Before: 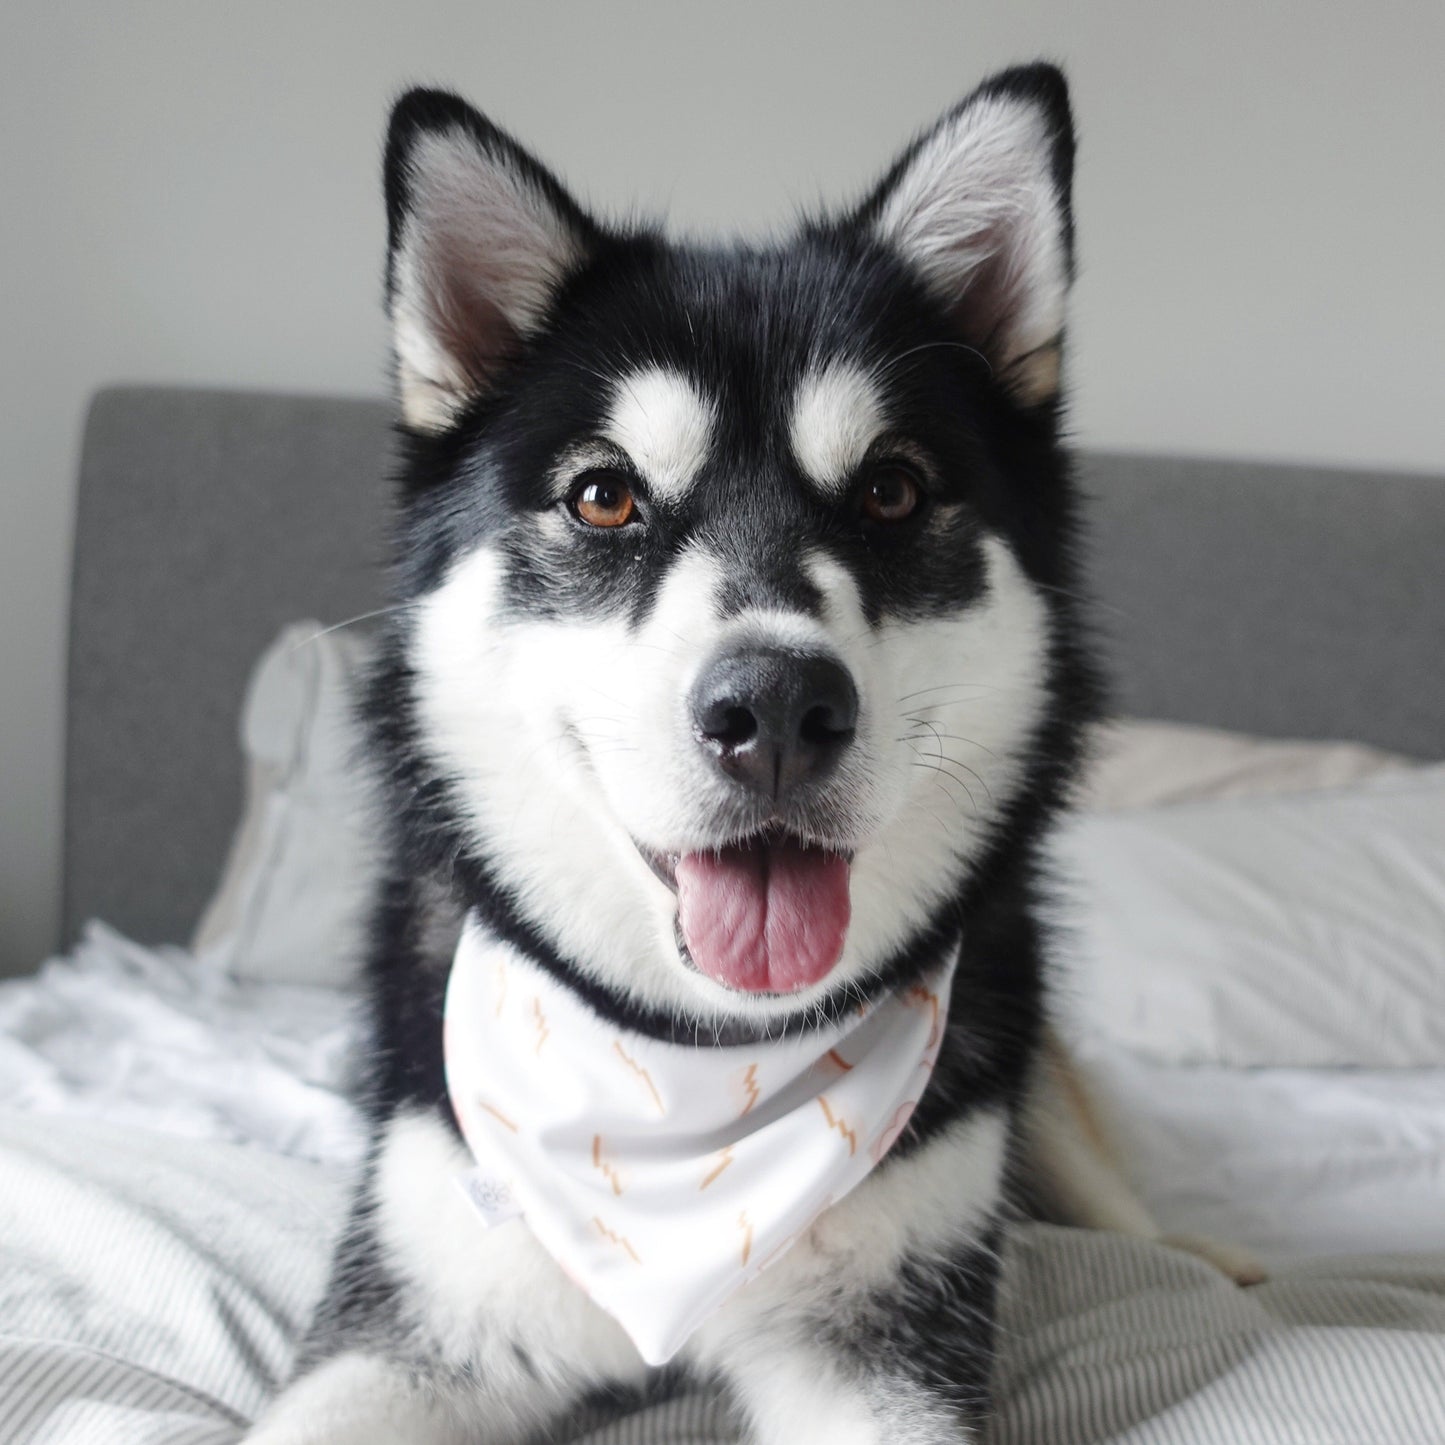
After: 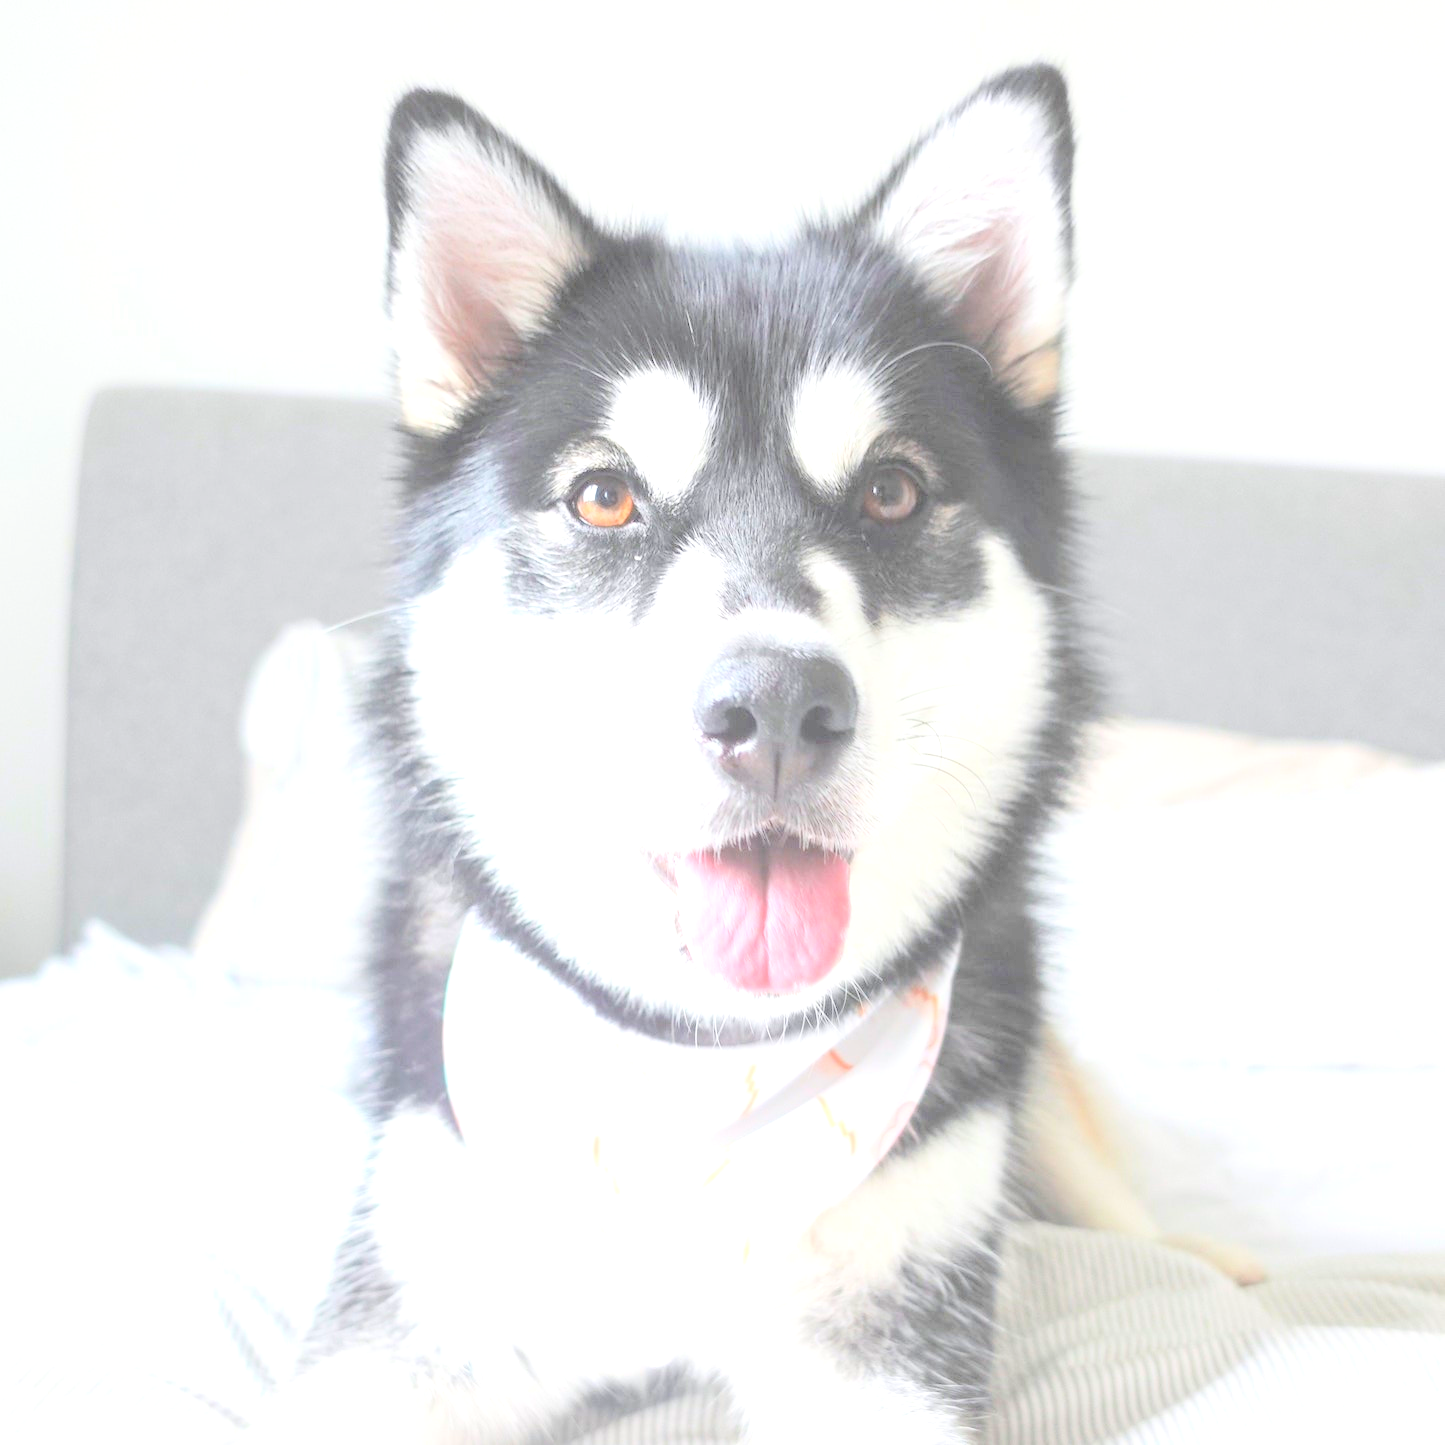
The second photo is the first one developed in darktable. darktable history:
contrast equalizer: octaves 7, y [[0.5 ×6], [0.5 ×6], [0.5, 0.5, 0.501, 0.545, 0.707, 0.863], [0 ×6], [0 ×6]], mix -0.983
exposure: black level correction 0, exposure 1.464 EV, compensate exposure bias true, compensate highlight preservation false
levels: levels [0, 0.478, 1]
contrast brightness saturation: brightness 0.98
